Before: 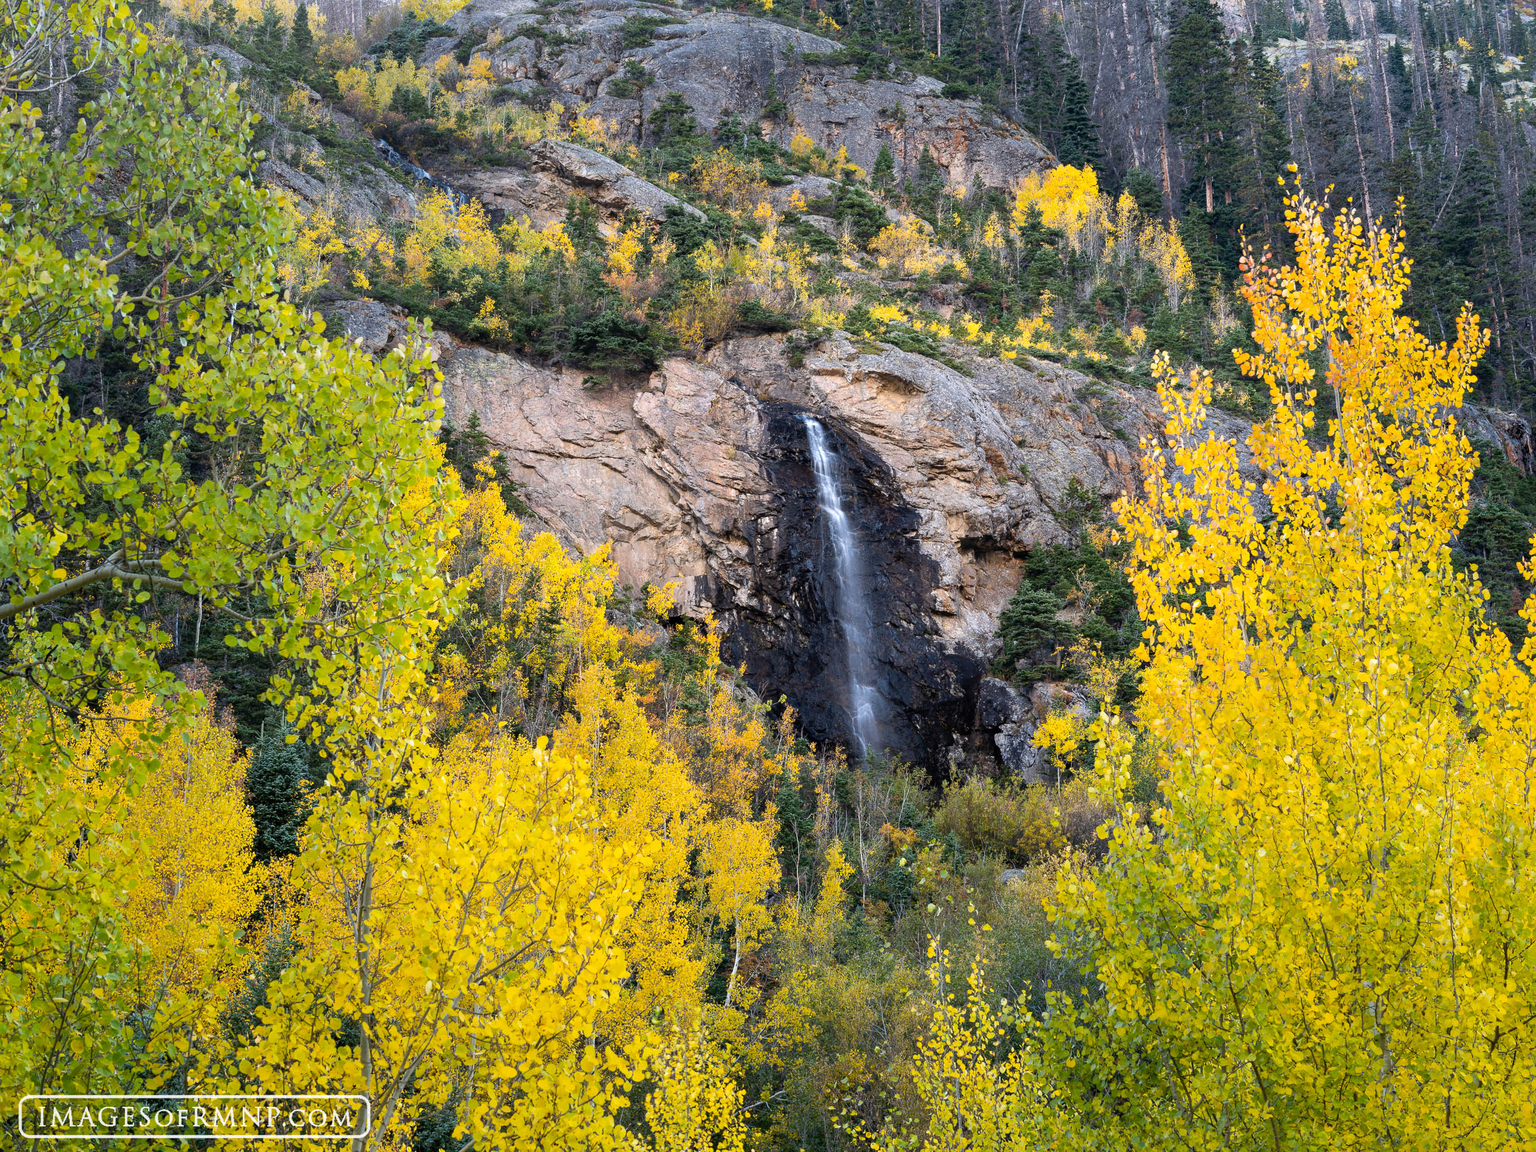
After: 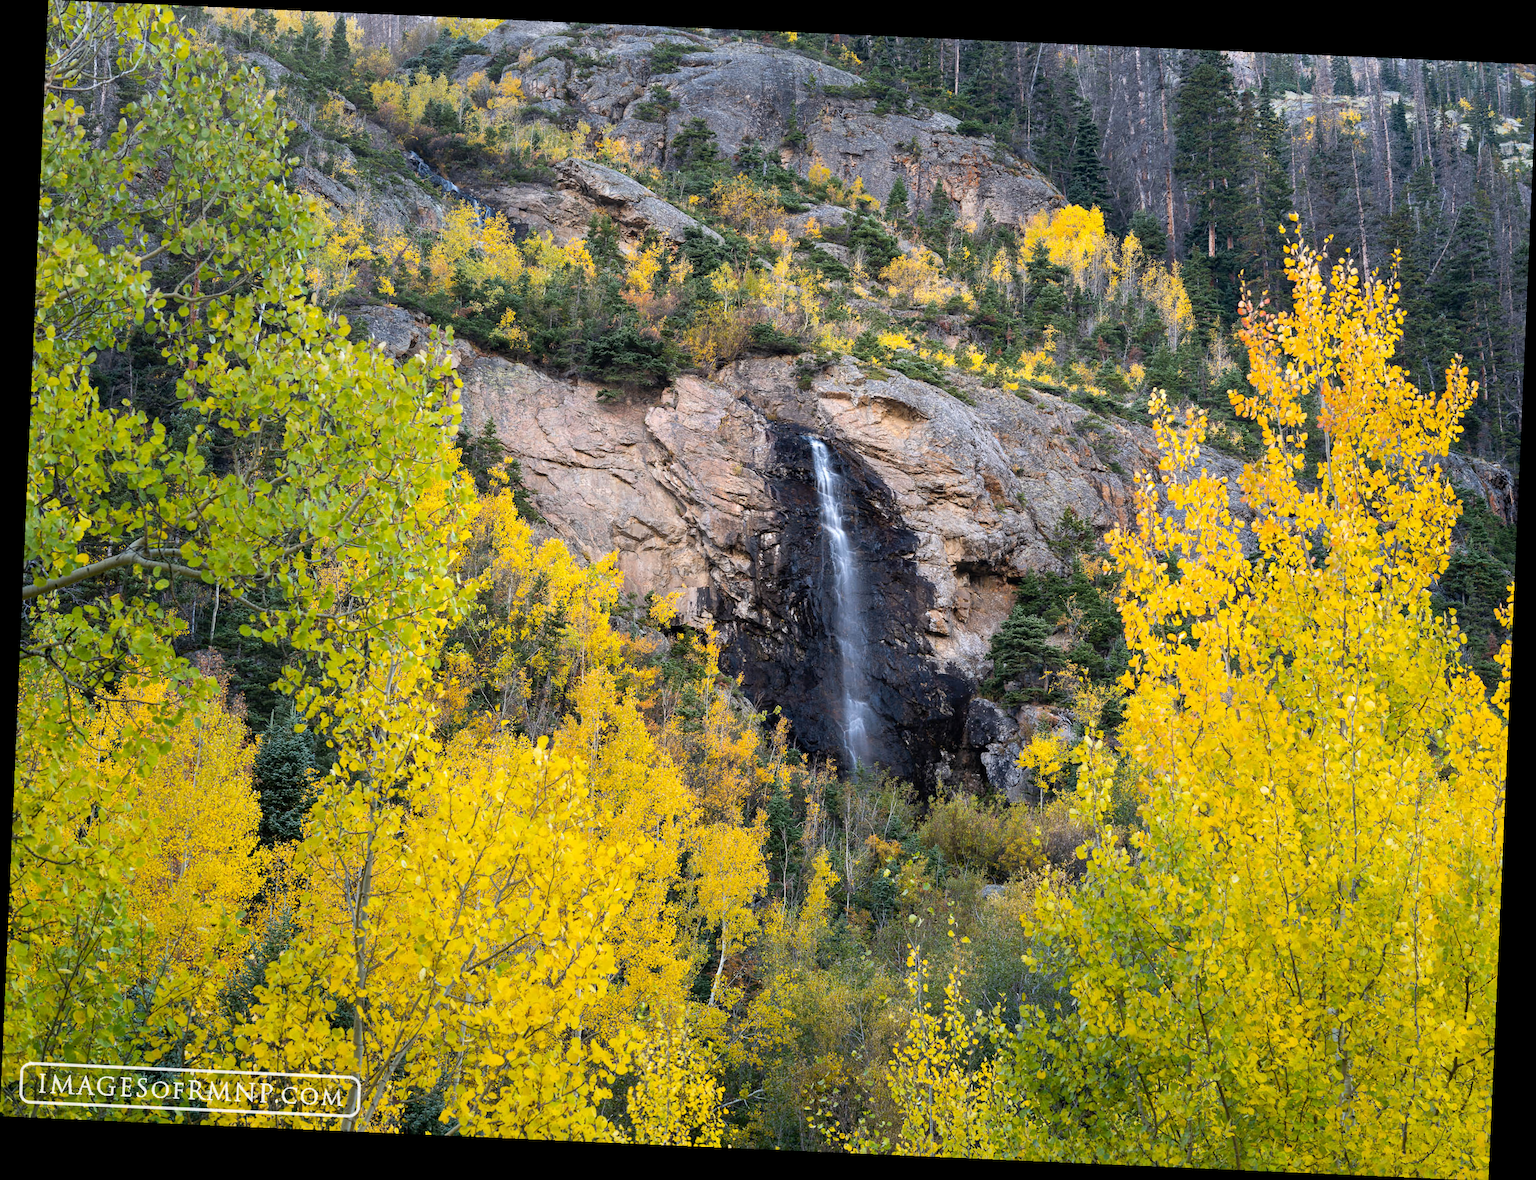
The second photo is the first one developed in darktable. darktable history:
crop and rotate: angle -2.49°
